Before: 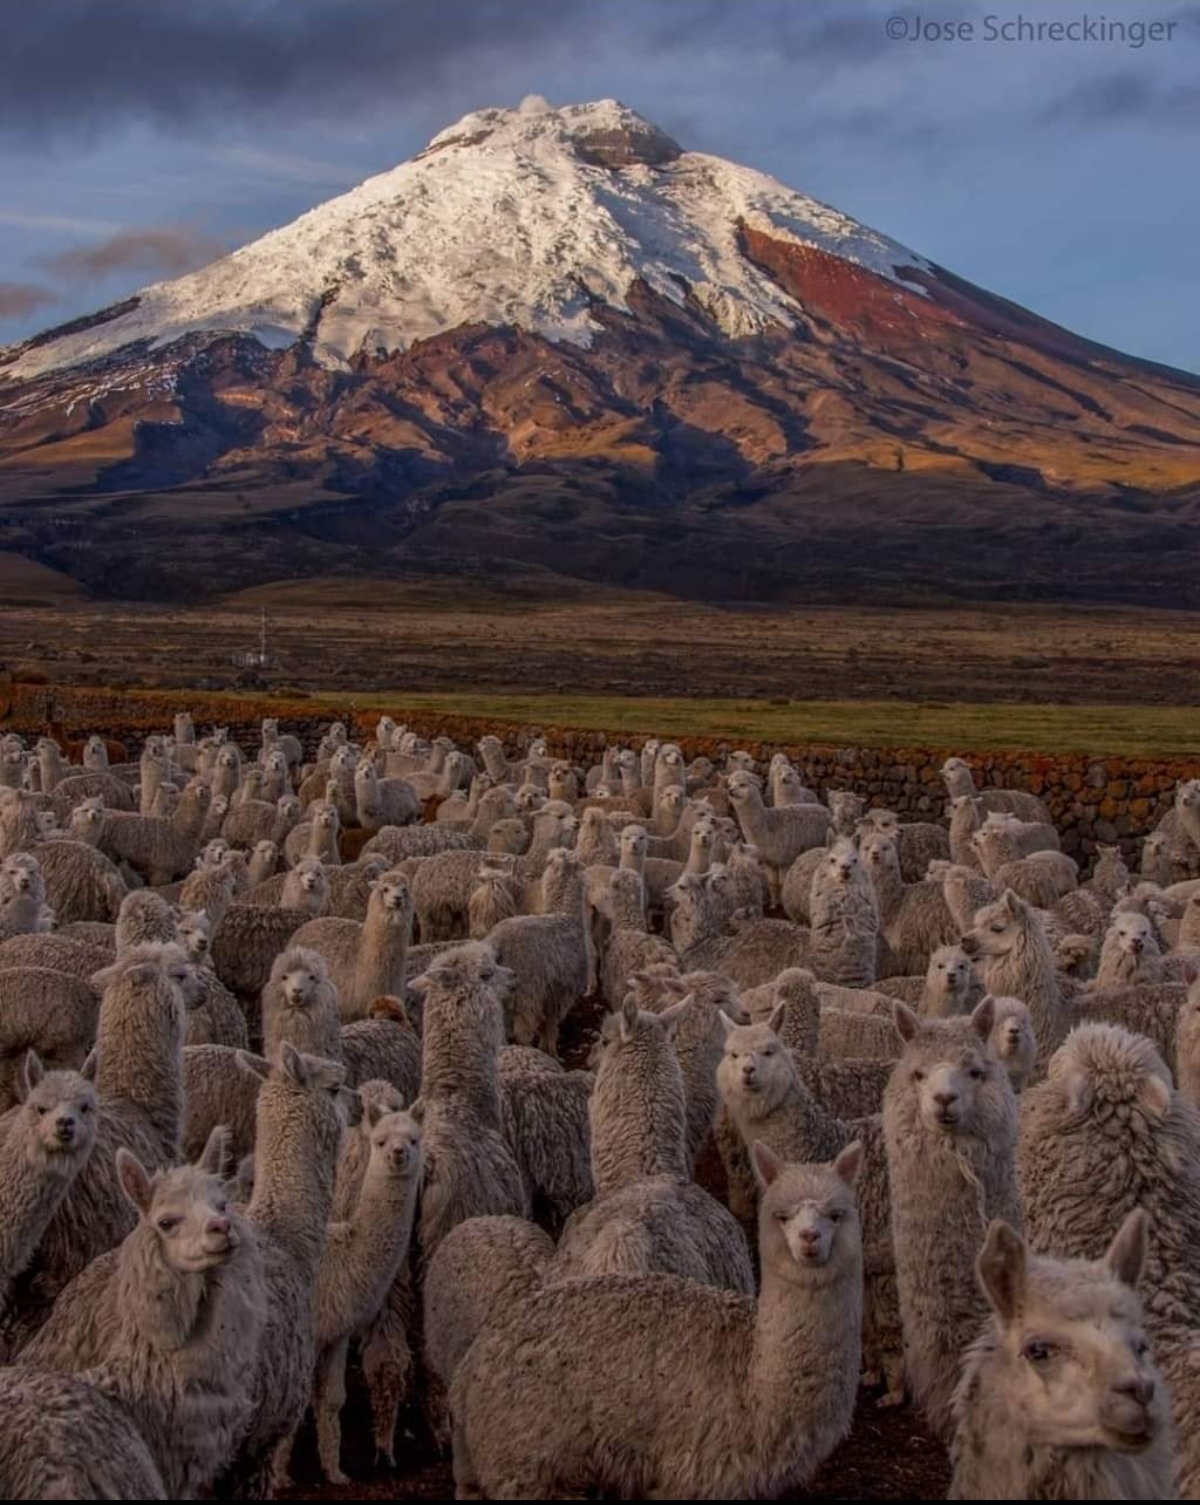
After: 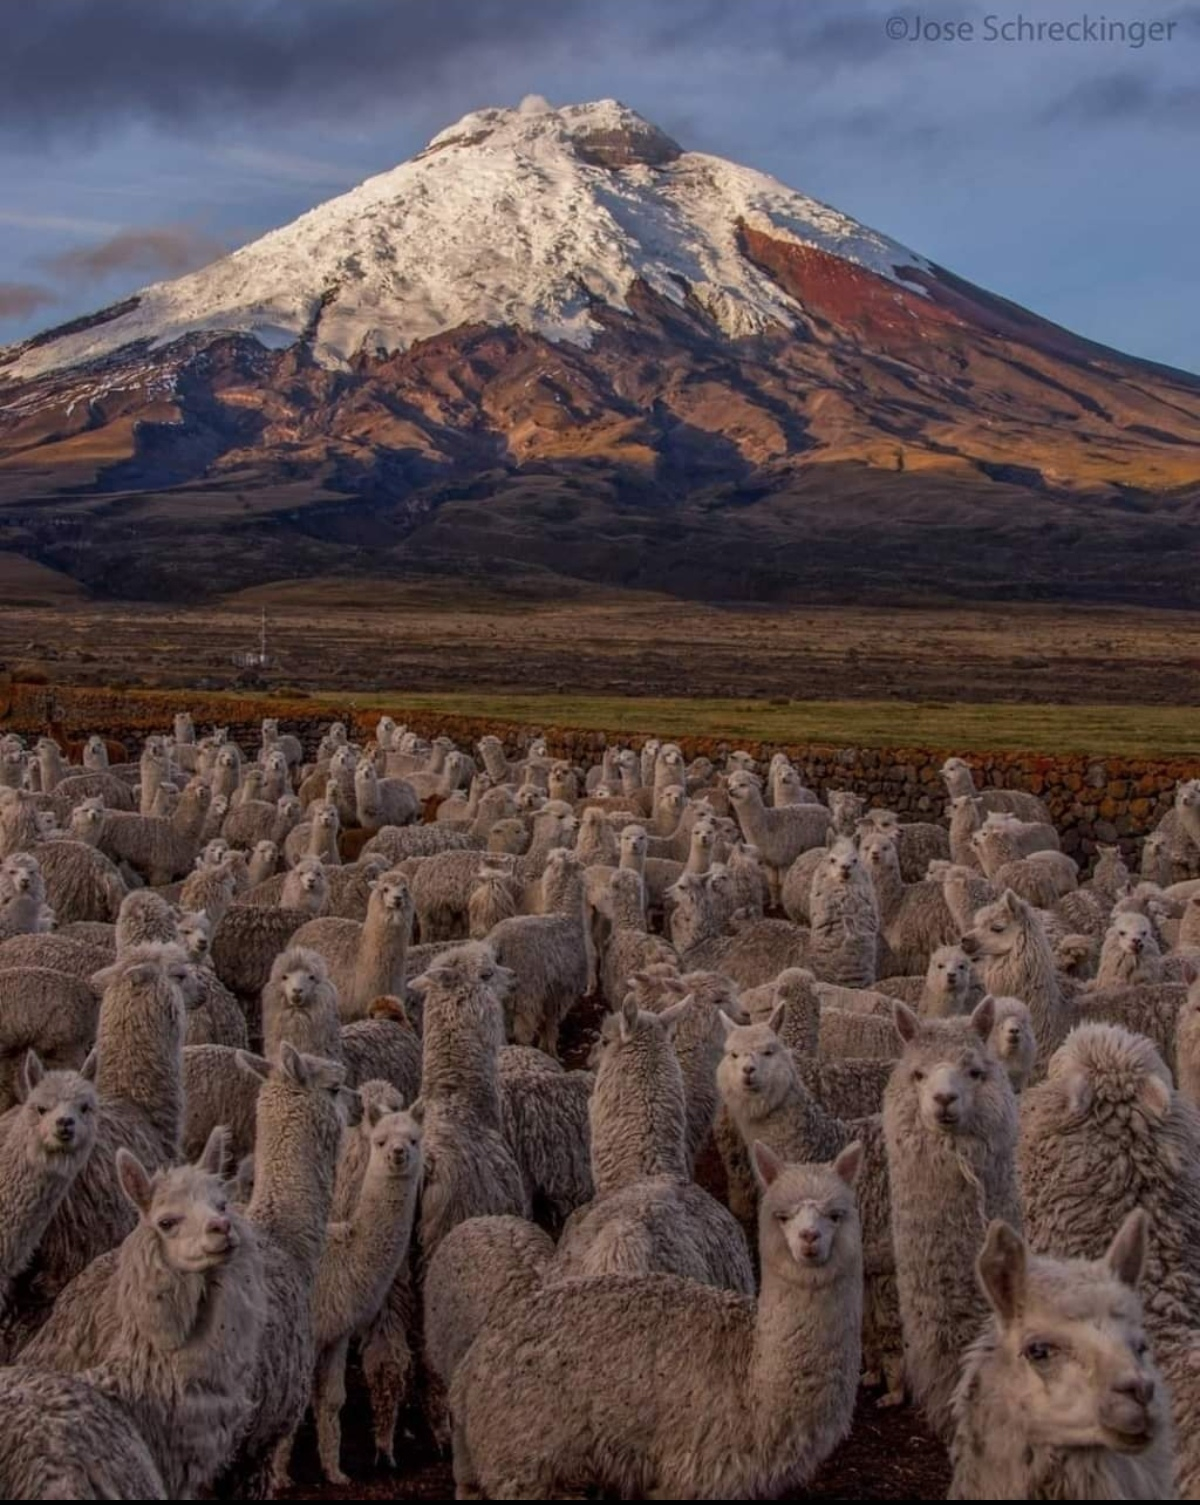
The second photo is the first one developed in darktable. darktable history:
color balance: on, module defaults
shadows and highlights: shadows 25, highlights -48, soften with gaussian
